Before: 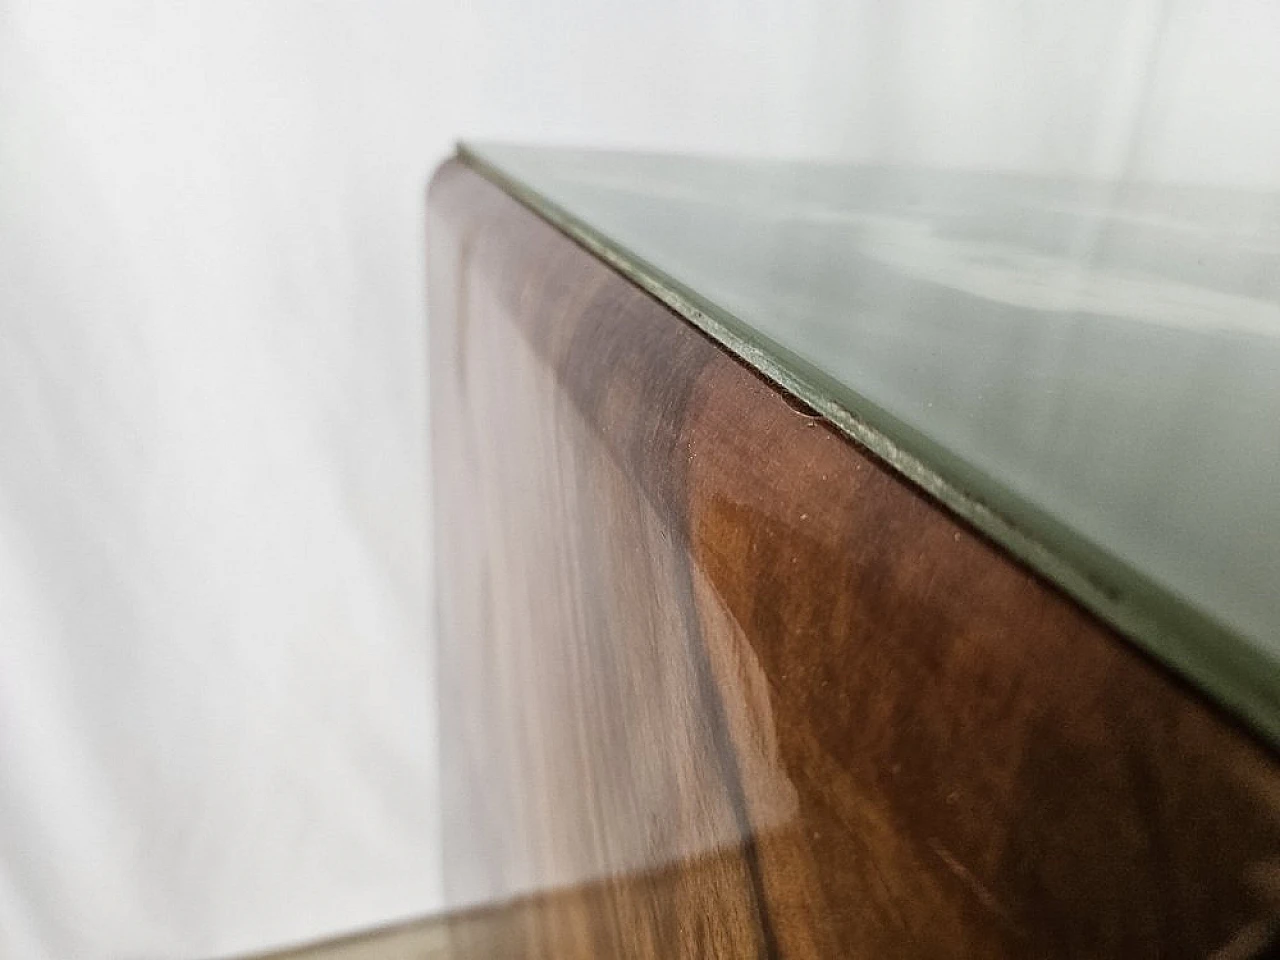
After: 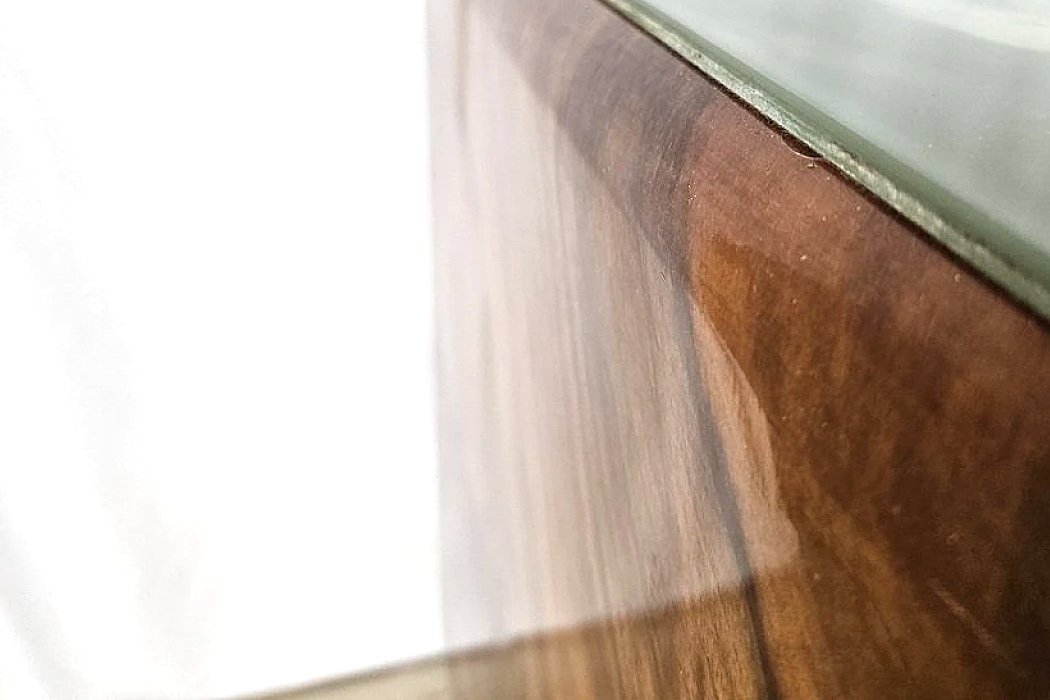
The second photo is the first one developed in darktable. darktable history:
crop: top 27.018%, right 17.939%
exposure: exposure 0.57 EV, compensate exposure bias true, compensate highlight preservation false
